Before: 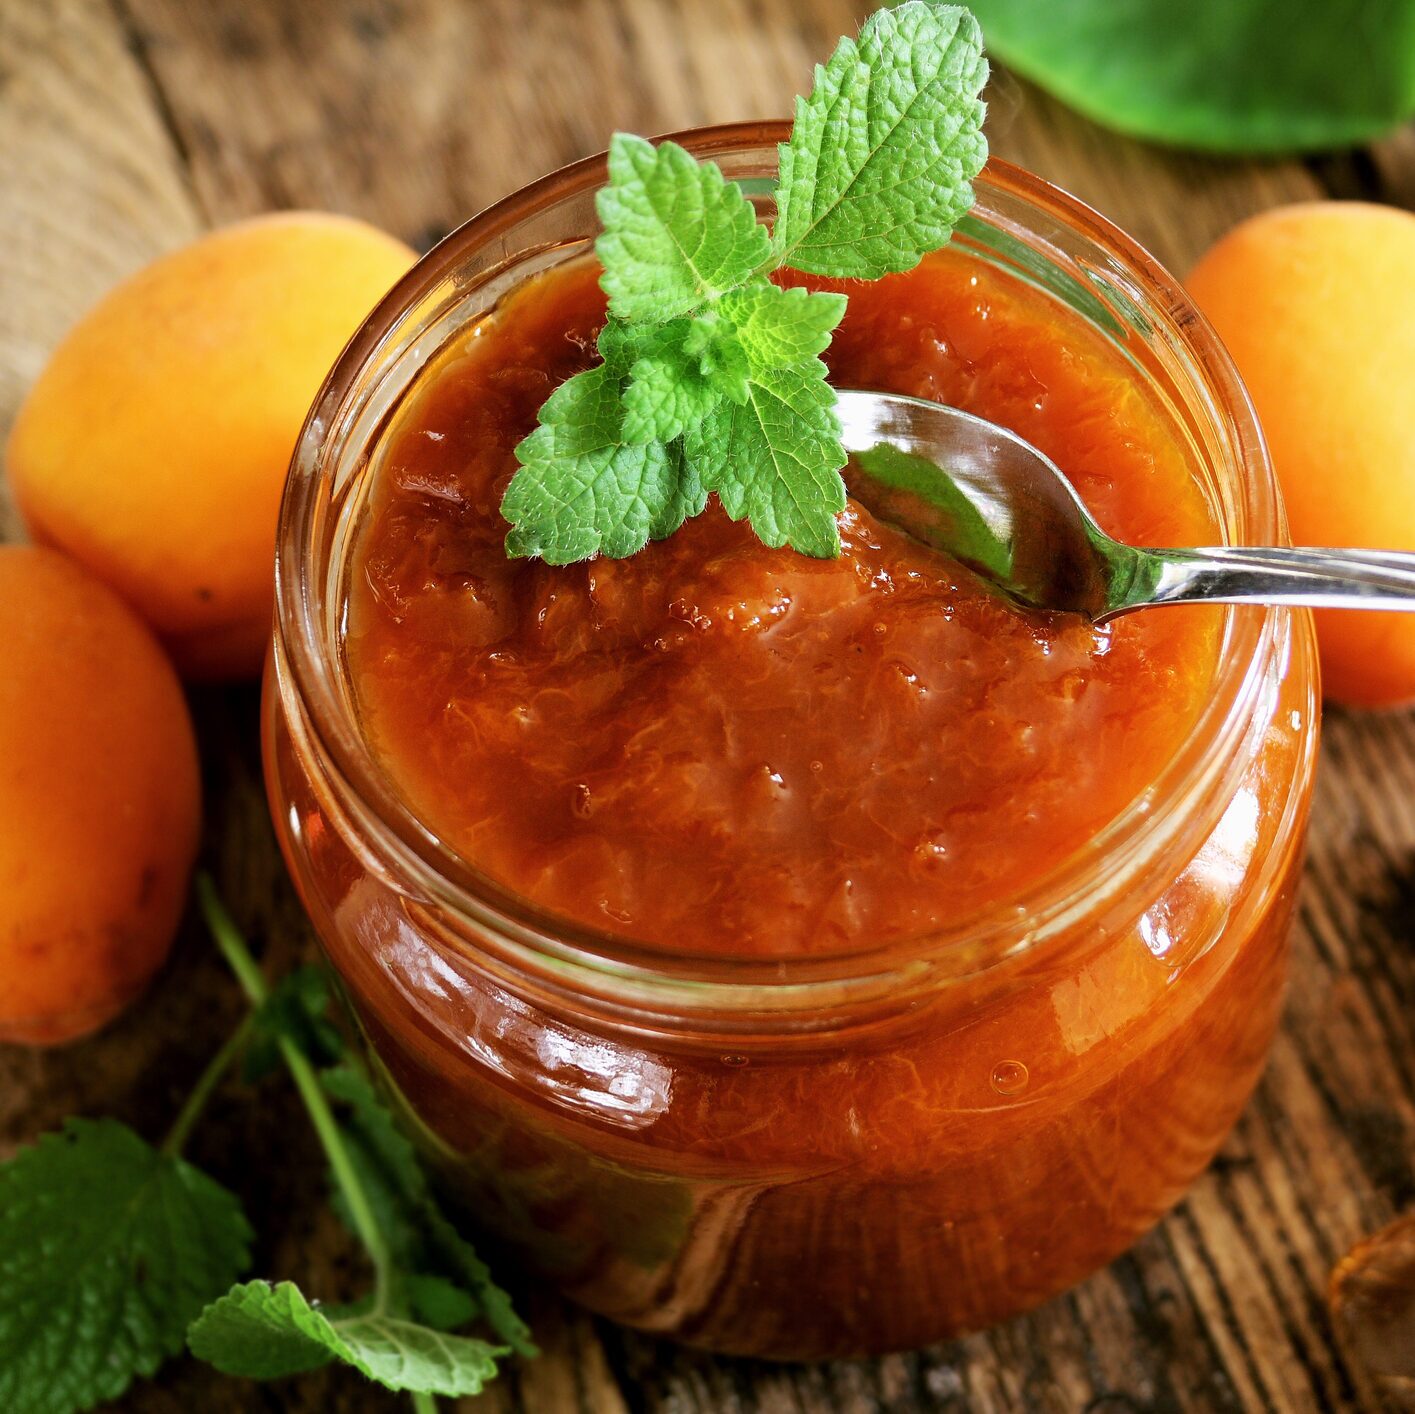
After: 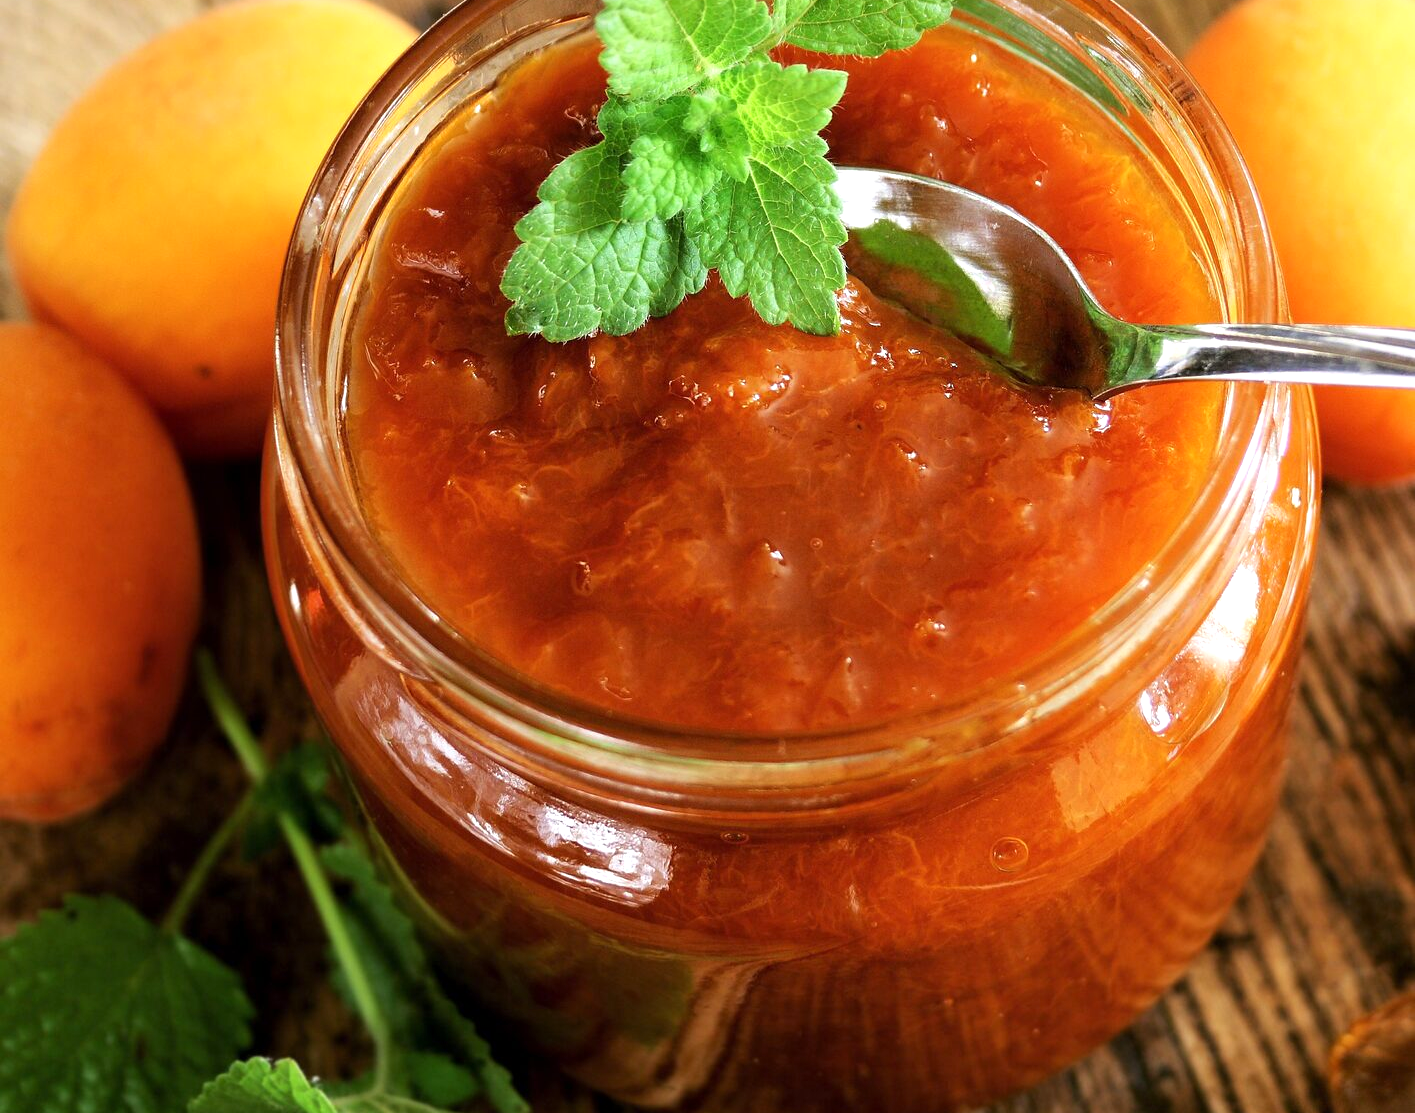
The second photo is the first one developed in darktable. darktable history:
exposure: exposure 0.3 EV, compensate highlight preservation false
crop and rotate: top 15.774%, bottom 5.506%
